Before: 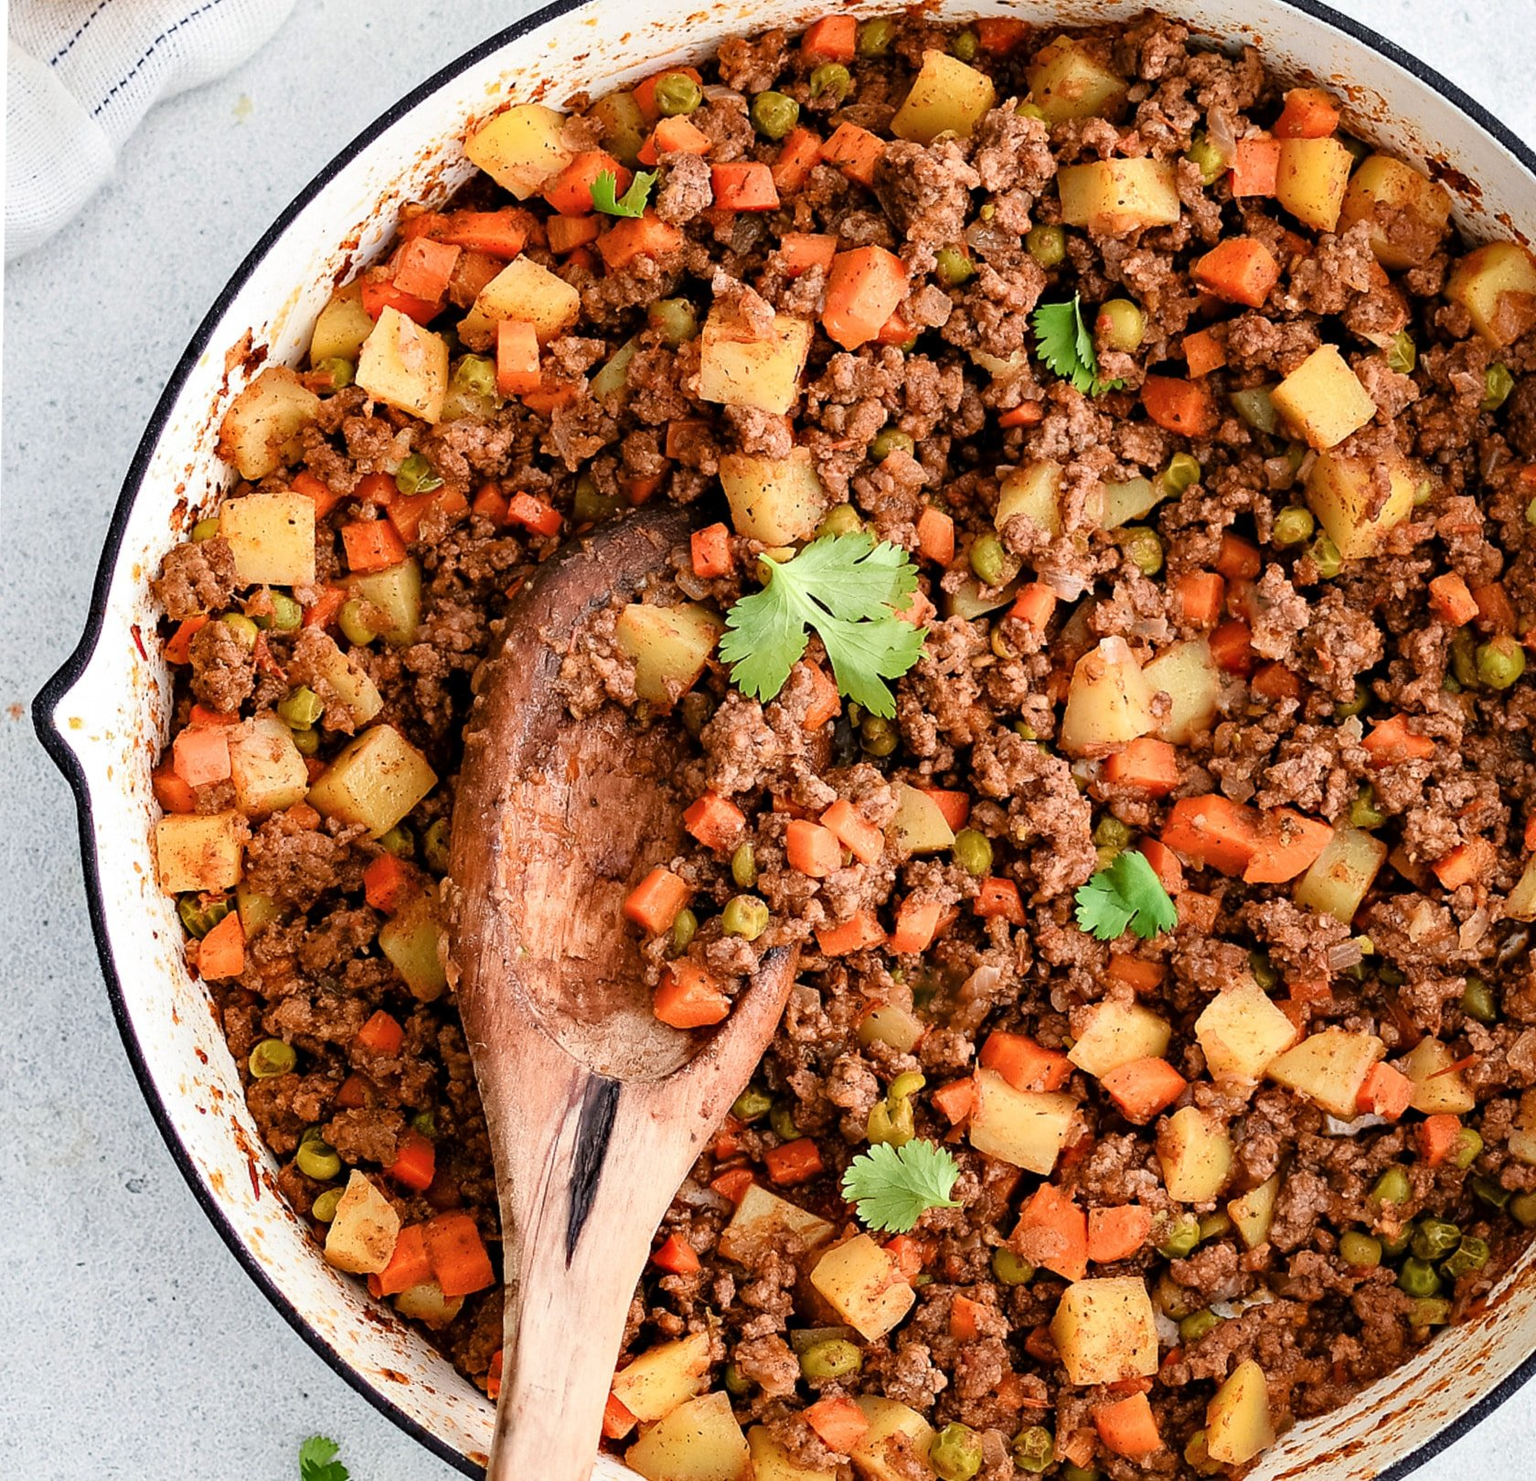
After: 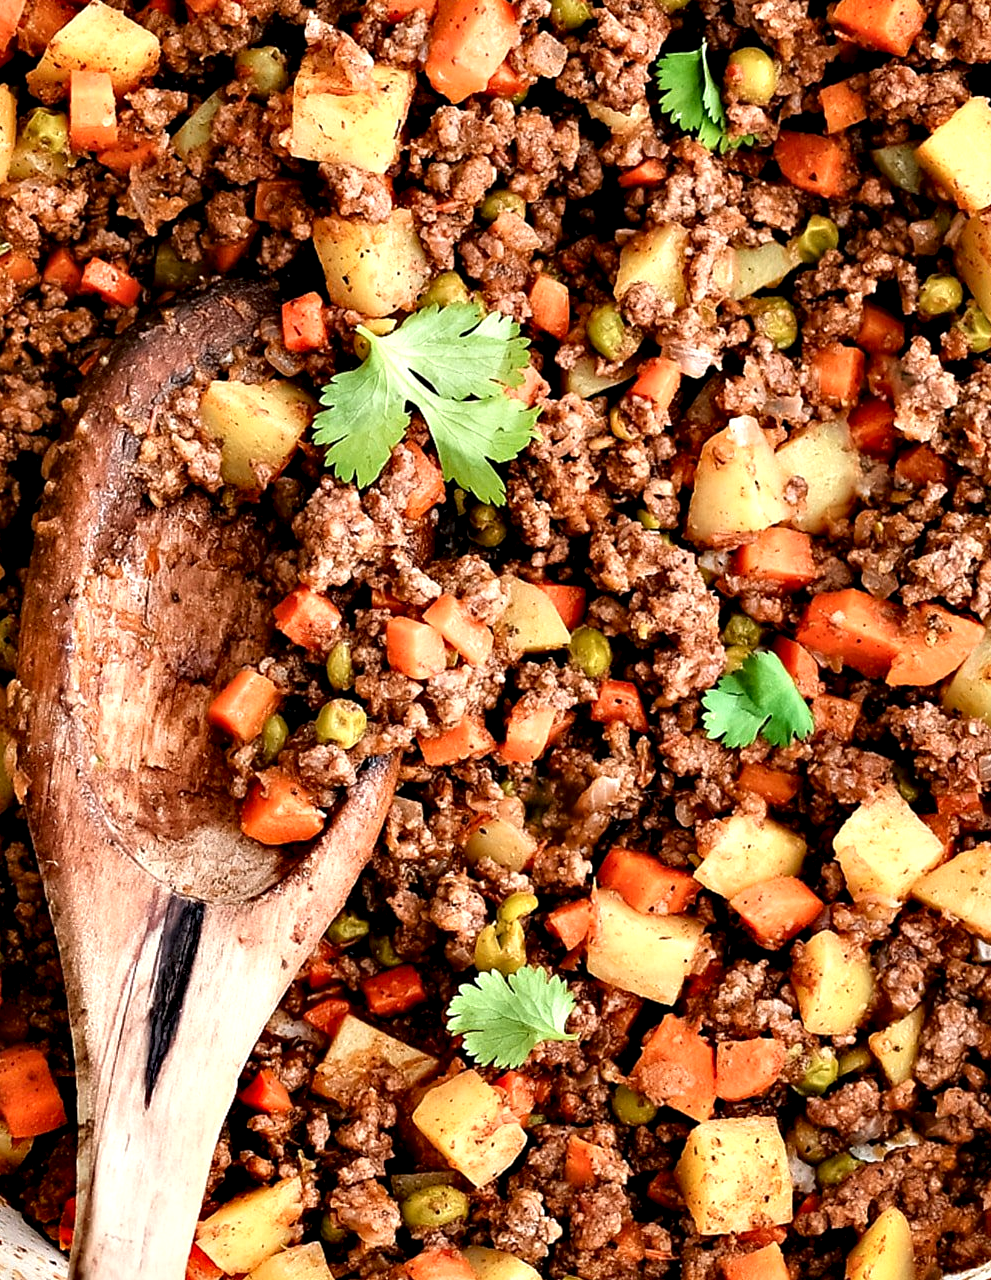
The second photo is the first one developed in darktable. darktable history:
contrast equalizer: y [[0.6 ×6], [0.55 ×6], [0 ×6], [0 ×6], [0 ×6]]
crop and rotate: left 28.249%, top 17.316%, right 12.734%, bottom 3.652%
